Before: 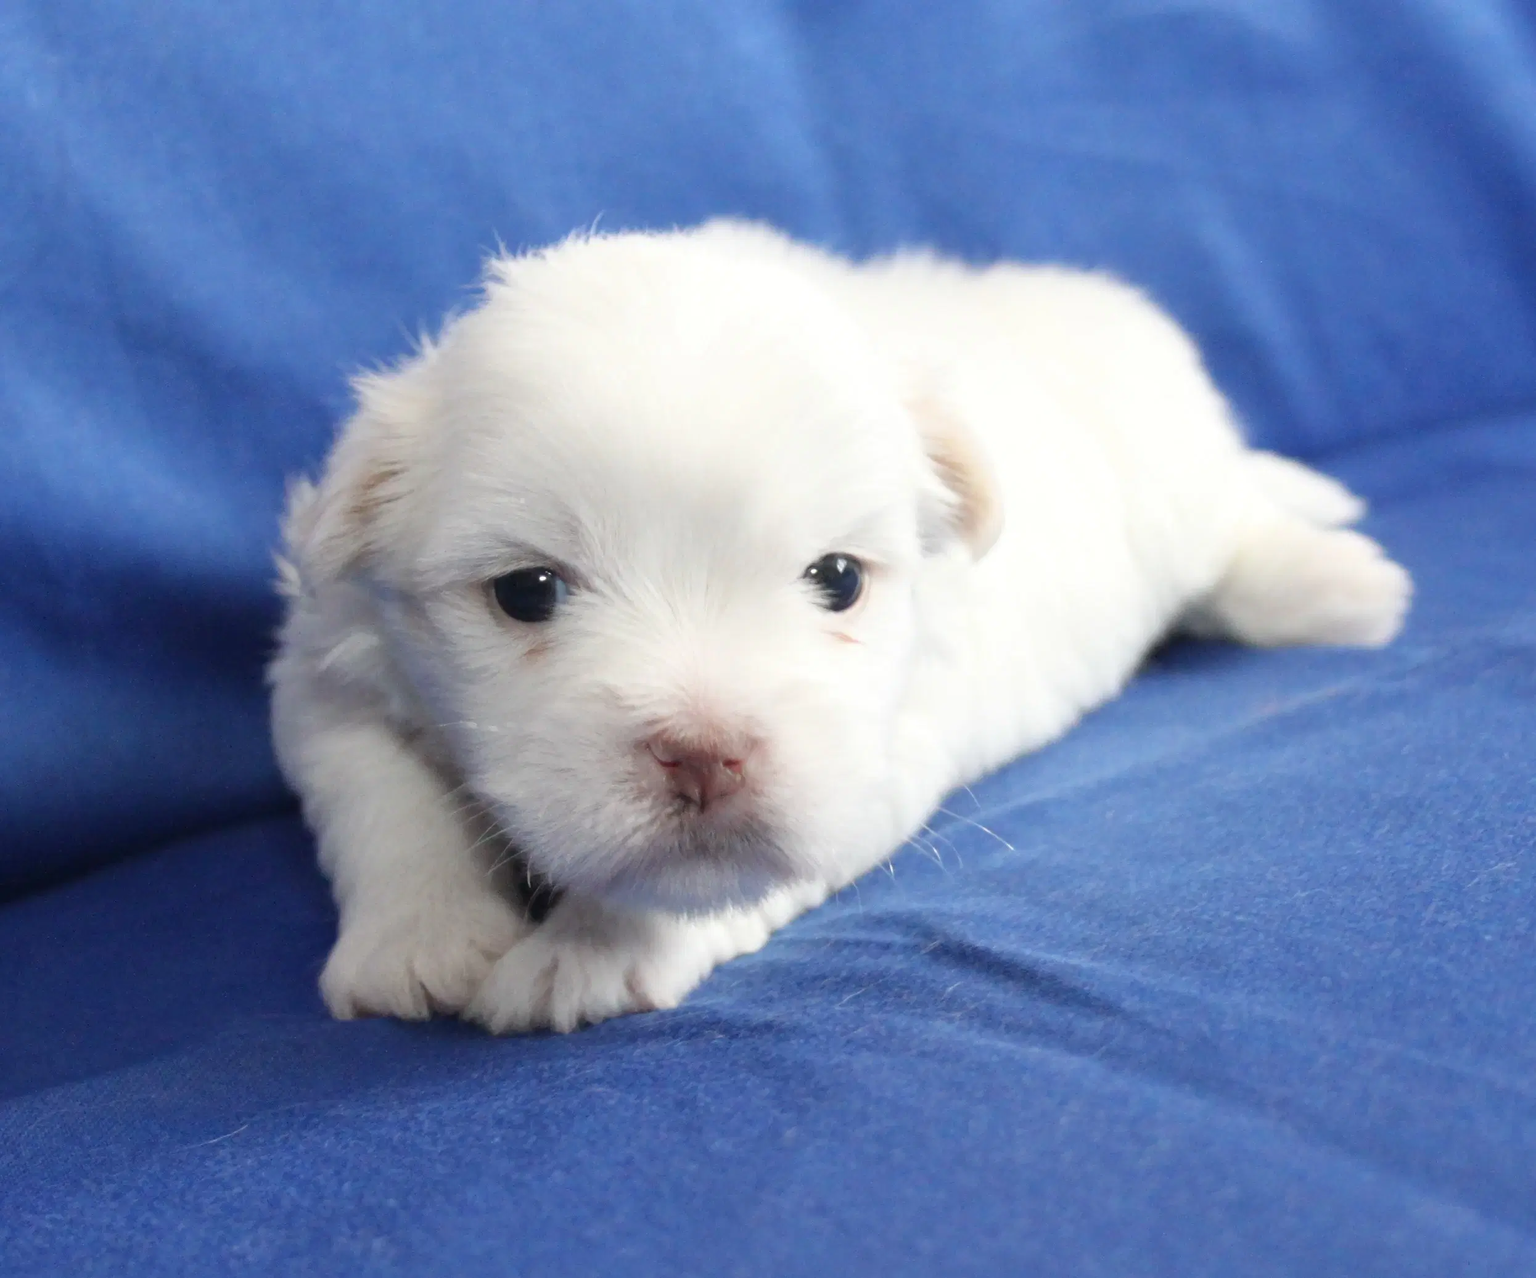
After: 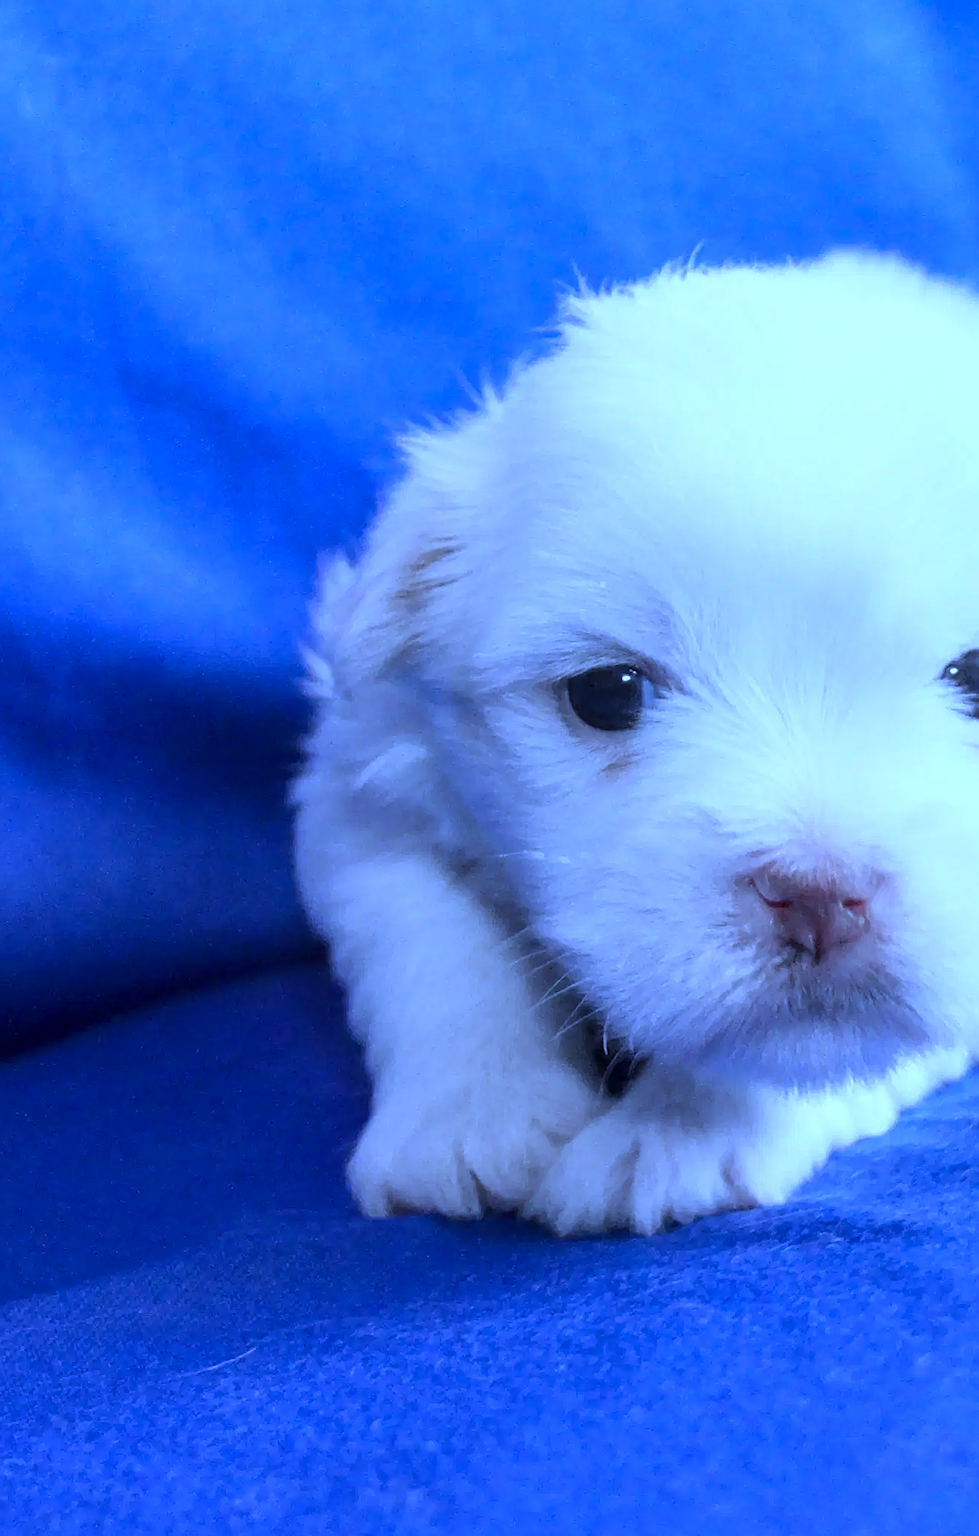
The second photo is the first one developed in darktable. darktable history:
sharpen: on, module defaults
local contrast: on, module defaults
color balance rgb: perceptual saturation grading › global saturation 10%, global vibrance 10%
crop: left 0.587%, right 45.588%, bottom 0.086%
rotate and perspective: rotation 0.226°, lens shift (vertical) -0.042, crop left 0.023, crop right 0.982, crop top 0.006, crop bottom 0.994
white balance: red 0.766, blue 1.537
